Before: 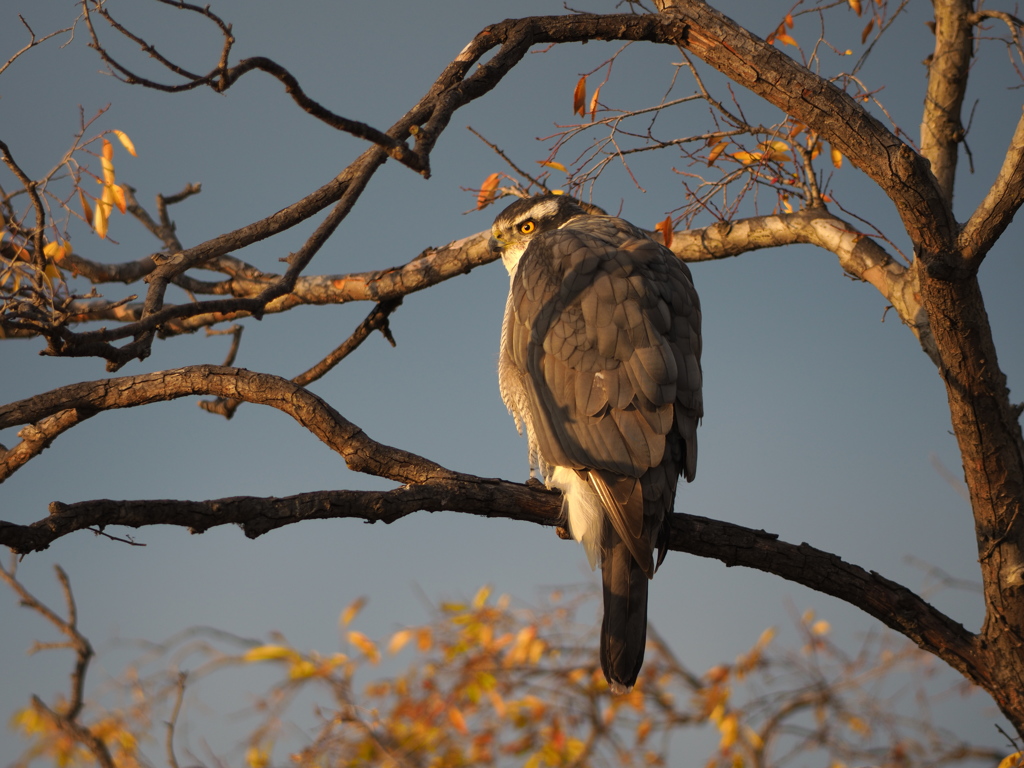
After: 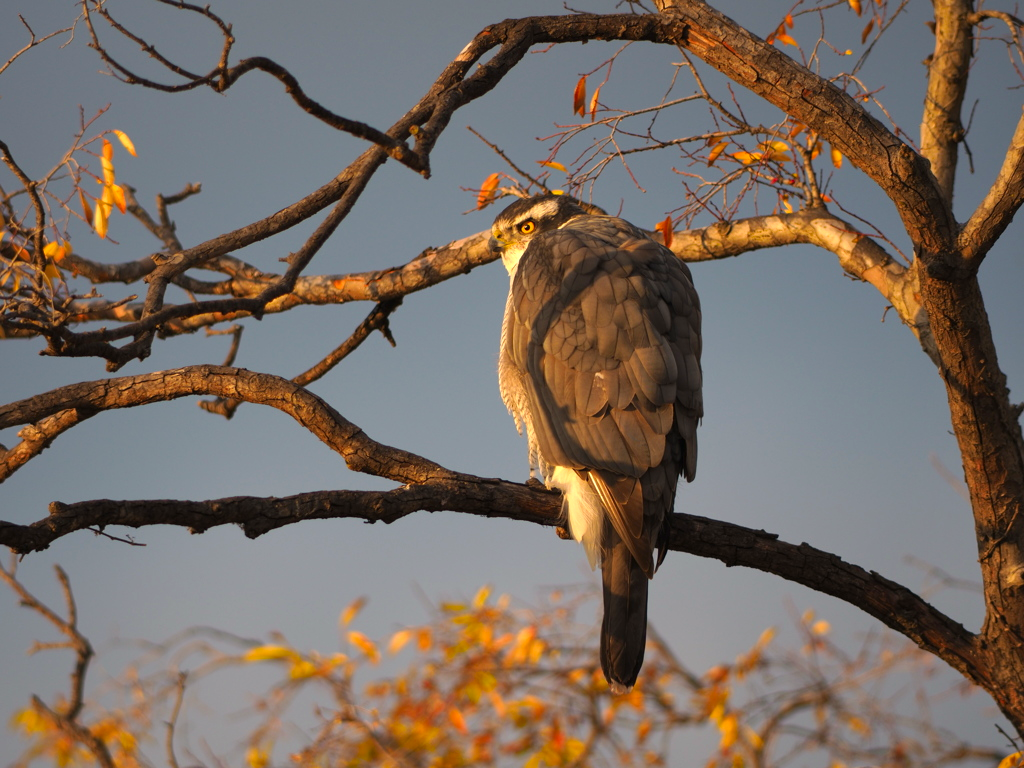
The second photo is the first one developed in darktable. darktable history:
exposure: exposure 0.258 EV, compensate highlight preservation false
shadows and highlights: shadows 37.27, highlights -28.18, soften with gaussian
color correction: highlights a* 3.22, highlights b* 1.93, saturation 1.19
